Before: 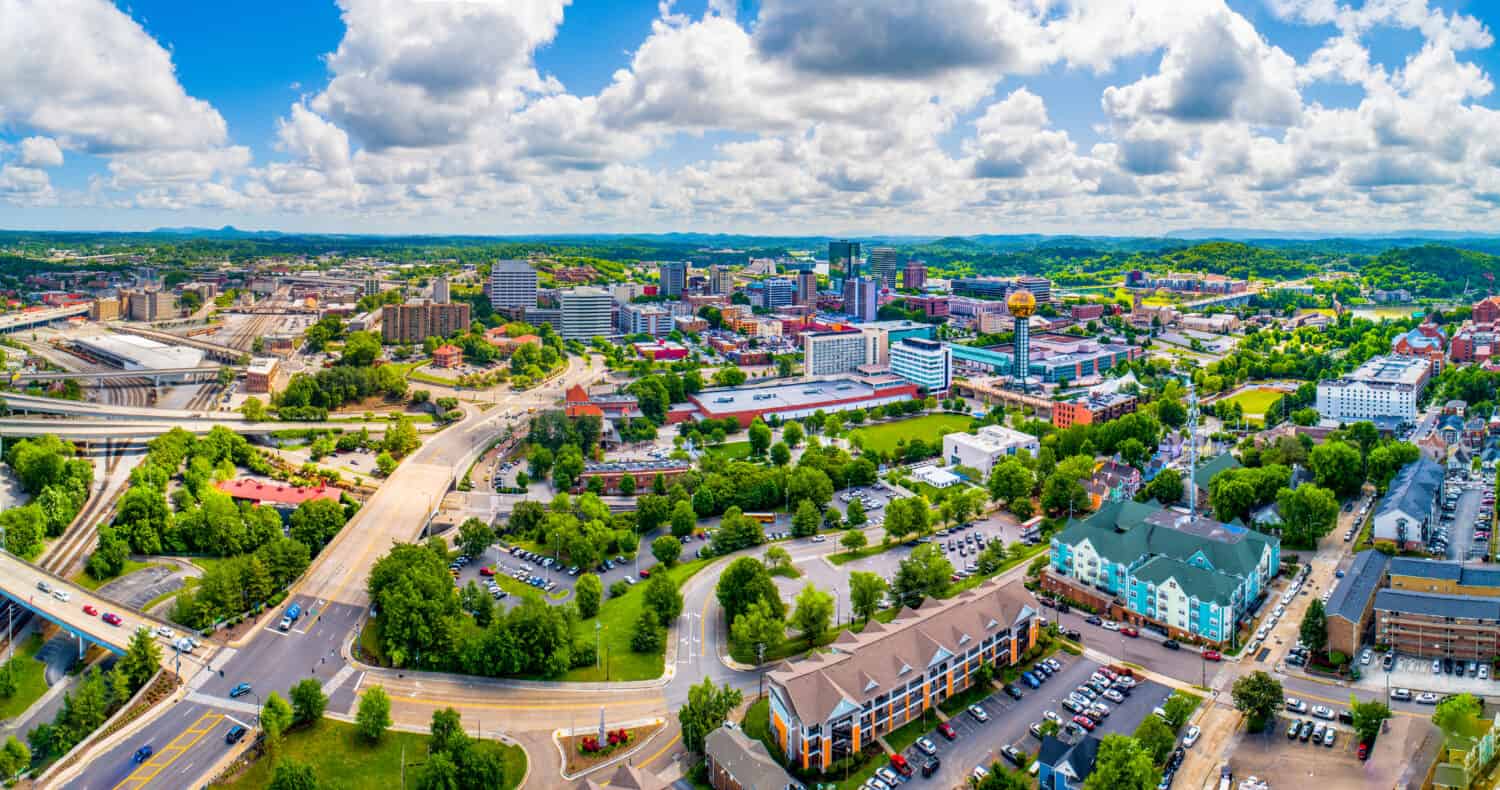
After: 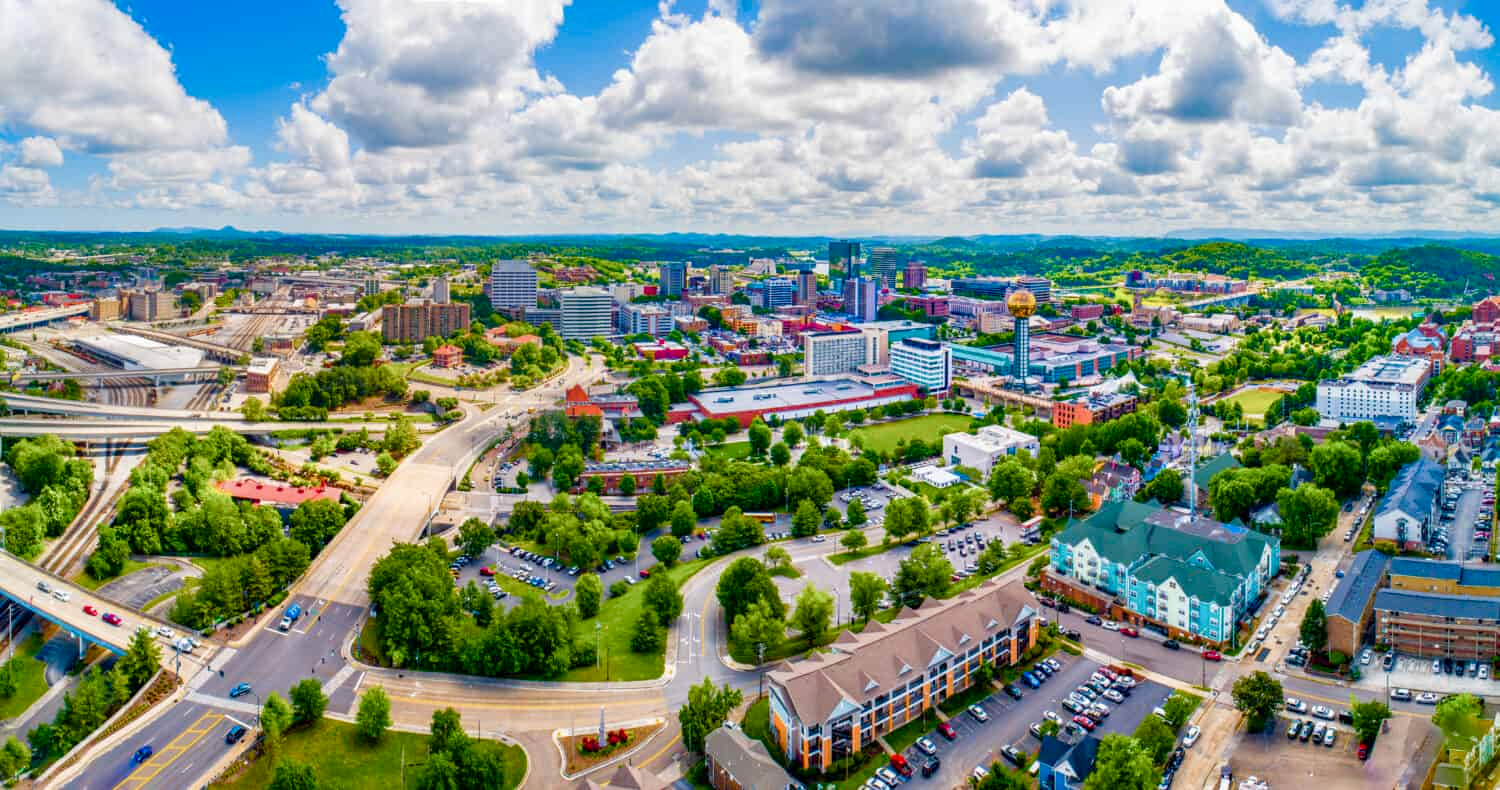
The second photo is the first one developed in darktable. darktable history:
color balance rgb: perceptual saturation grading › global saturation 20%, perceptual saturation grading › highlights -50.513%, perceptual saturation grading › shadows 30.807%, global vibrance 23.566%
